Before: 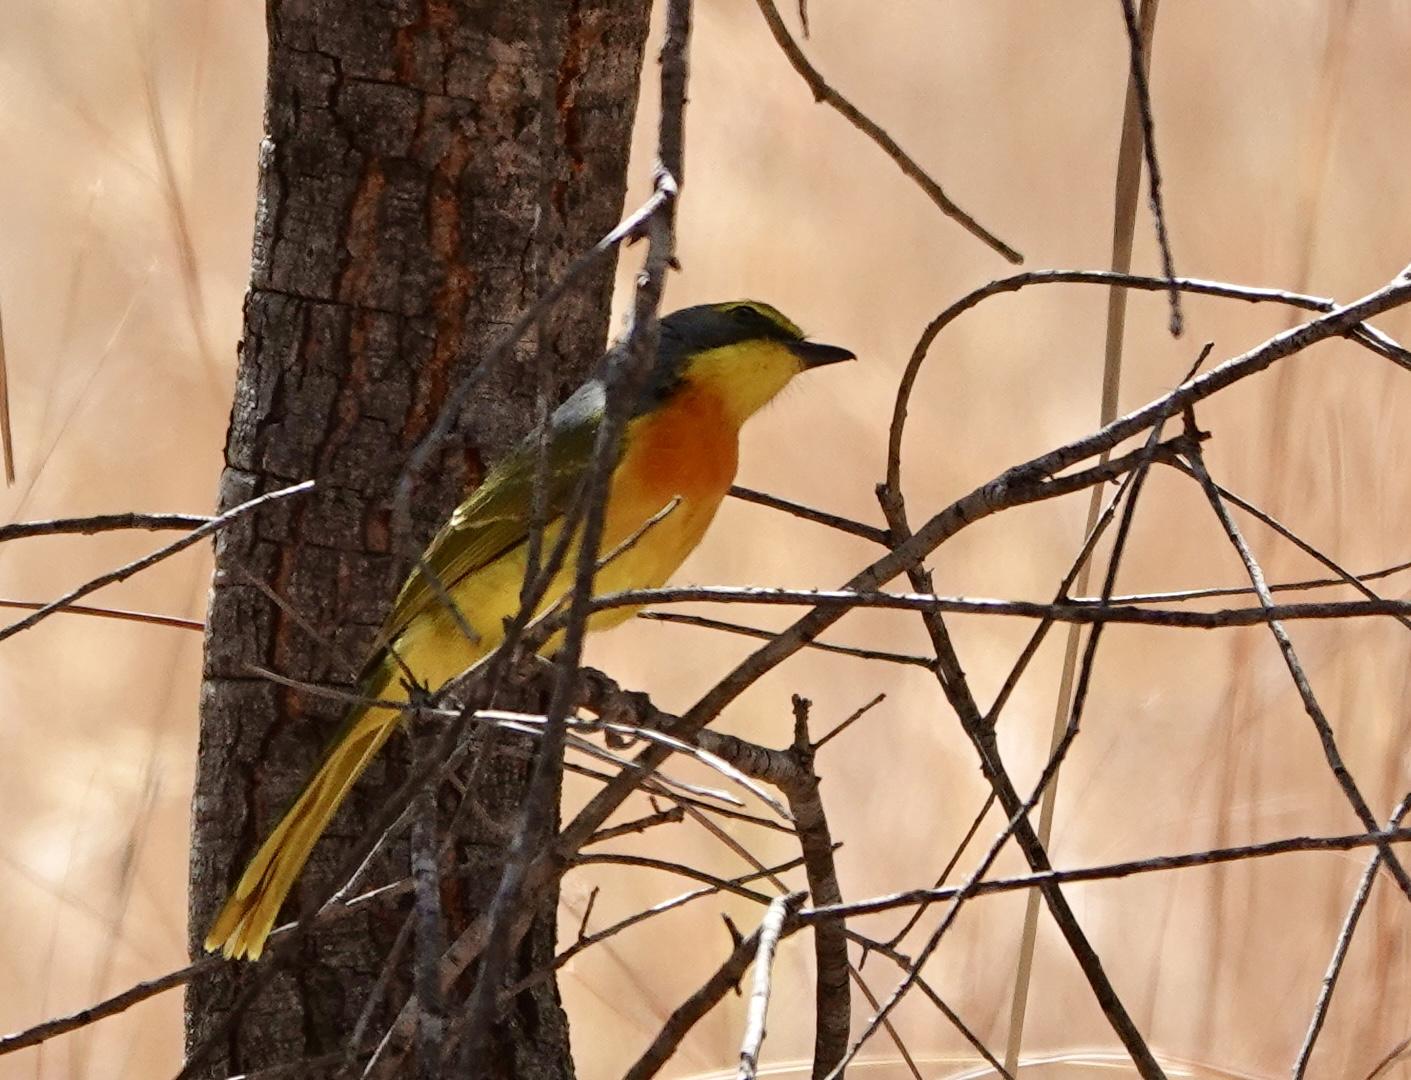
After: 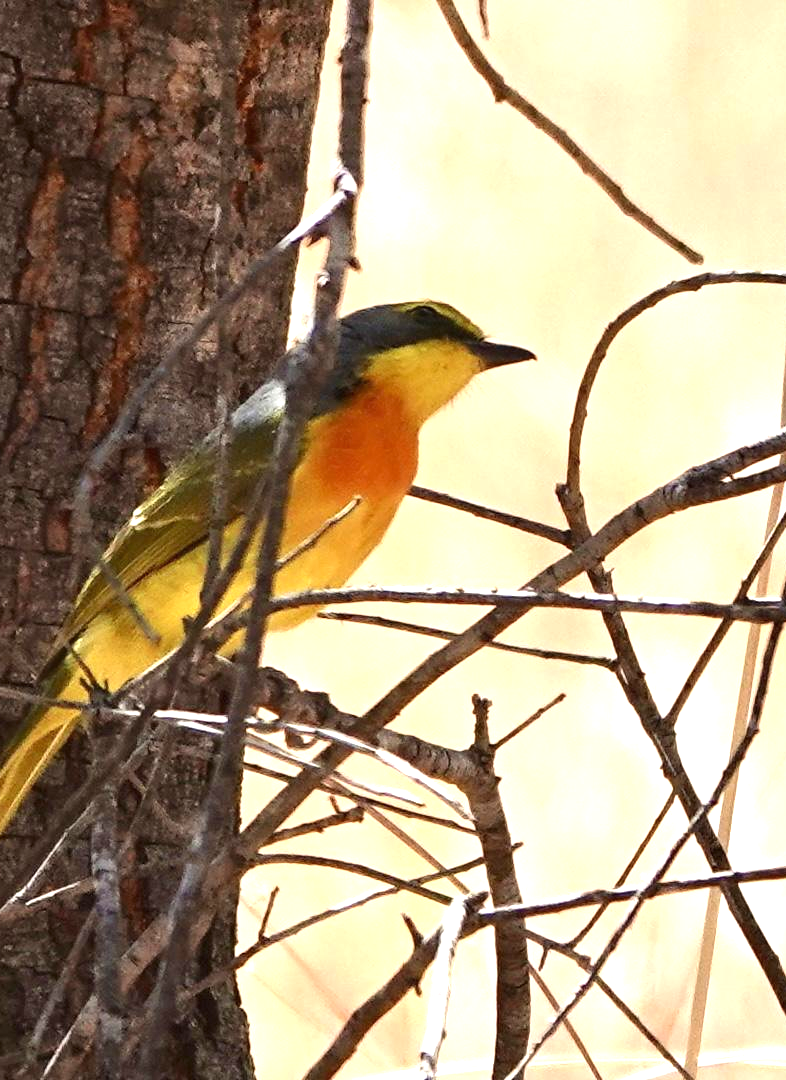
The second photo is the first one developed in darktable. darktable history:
crop and rotate: left 22.687%, right 21.553%
exposure: black level correction 0, exposure 1.1 EV, compensate exposure bias true, compensate highlight preservation false
